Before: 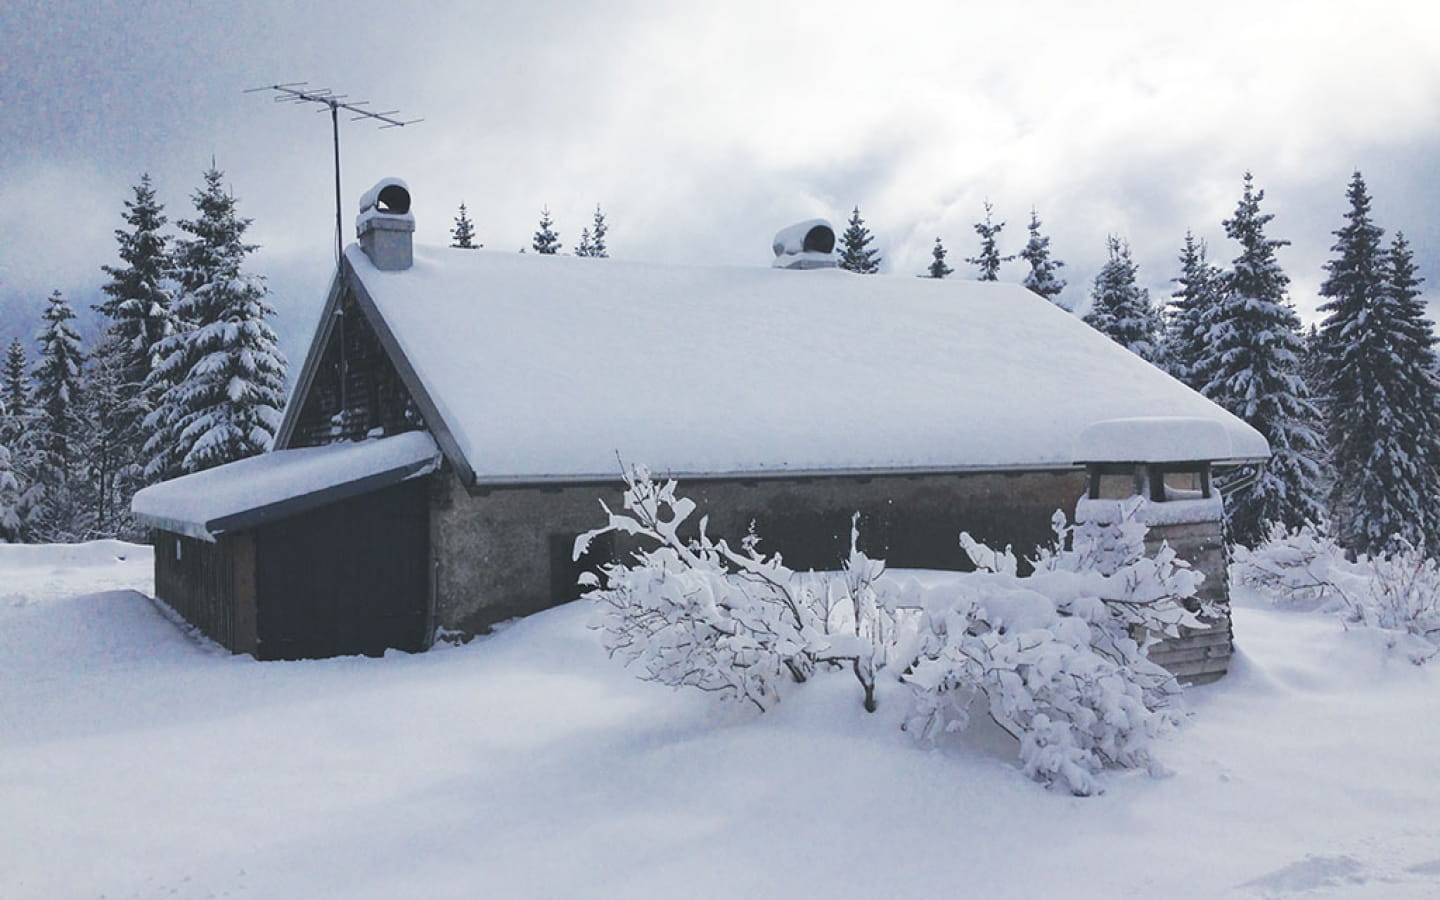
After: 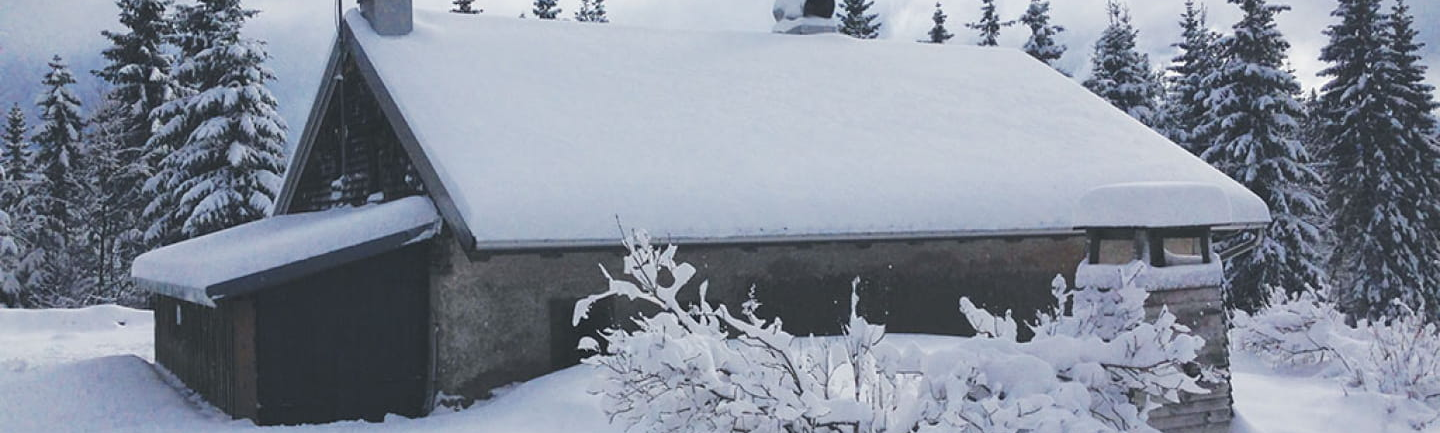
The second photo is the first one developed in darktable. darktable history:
crop and rotate: top 26.173%, bottom 25.716%
